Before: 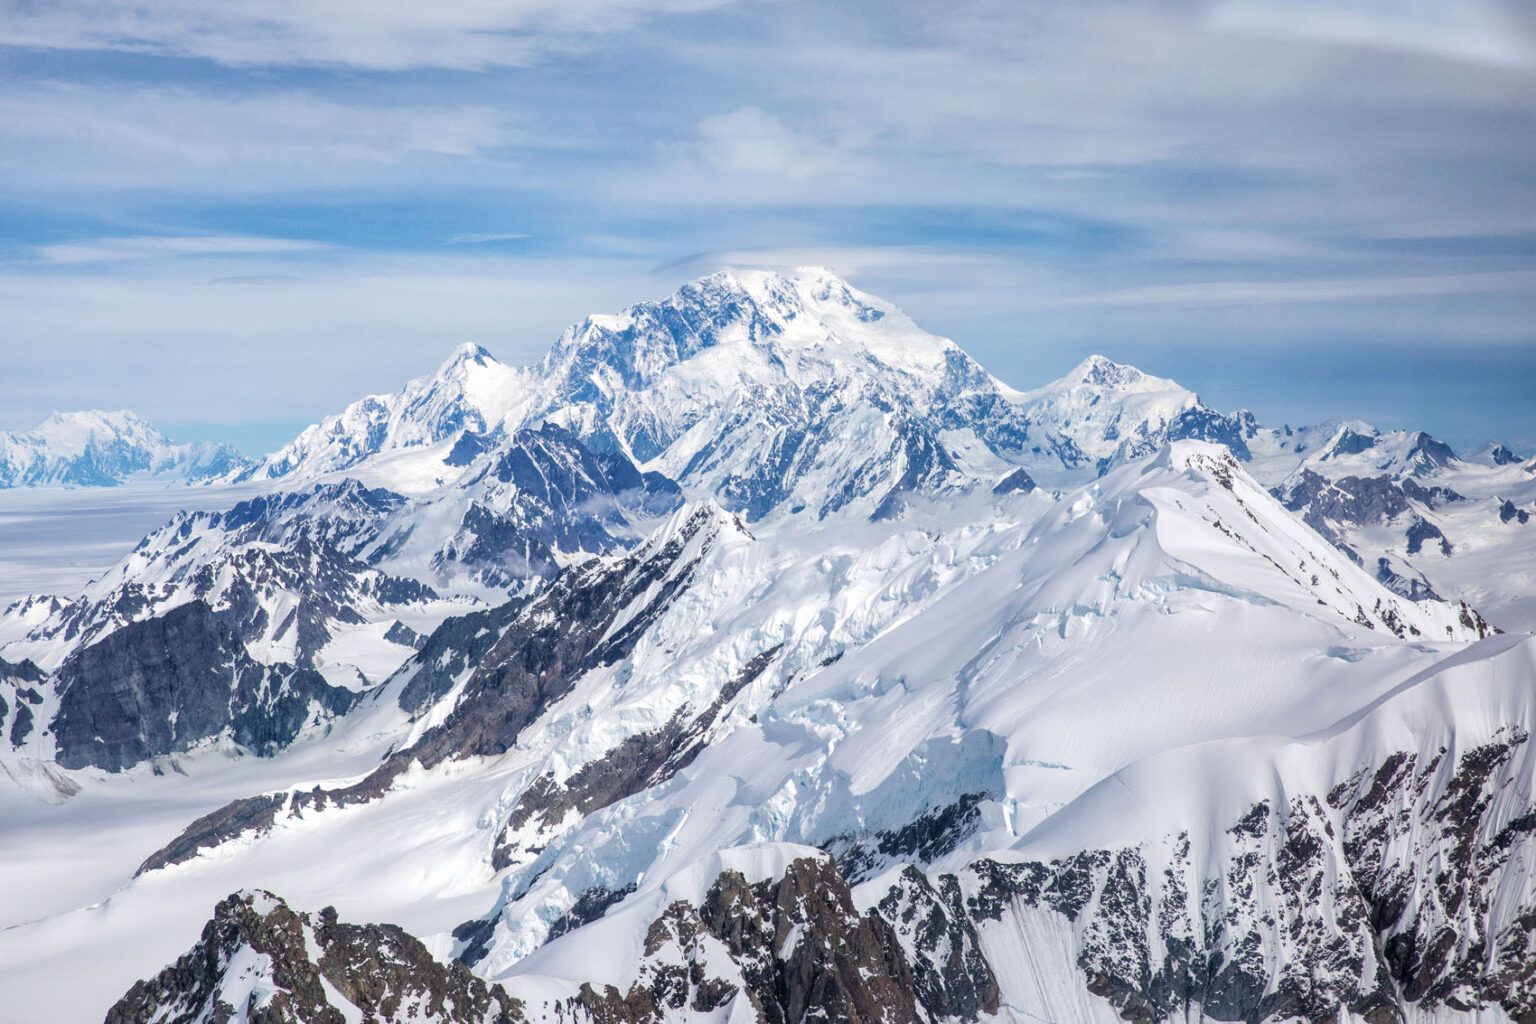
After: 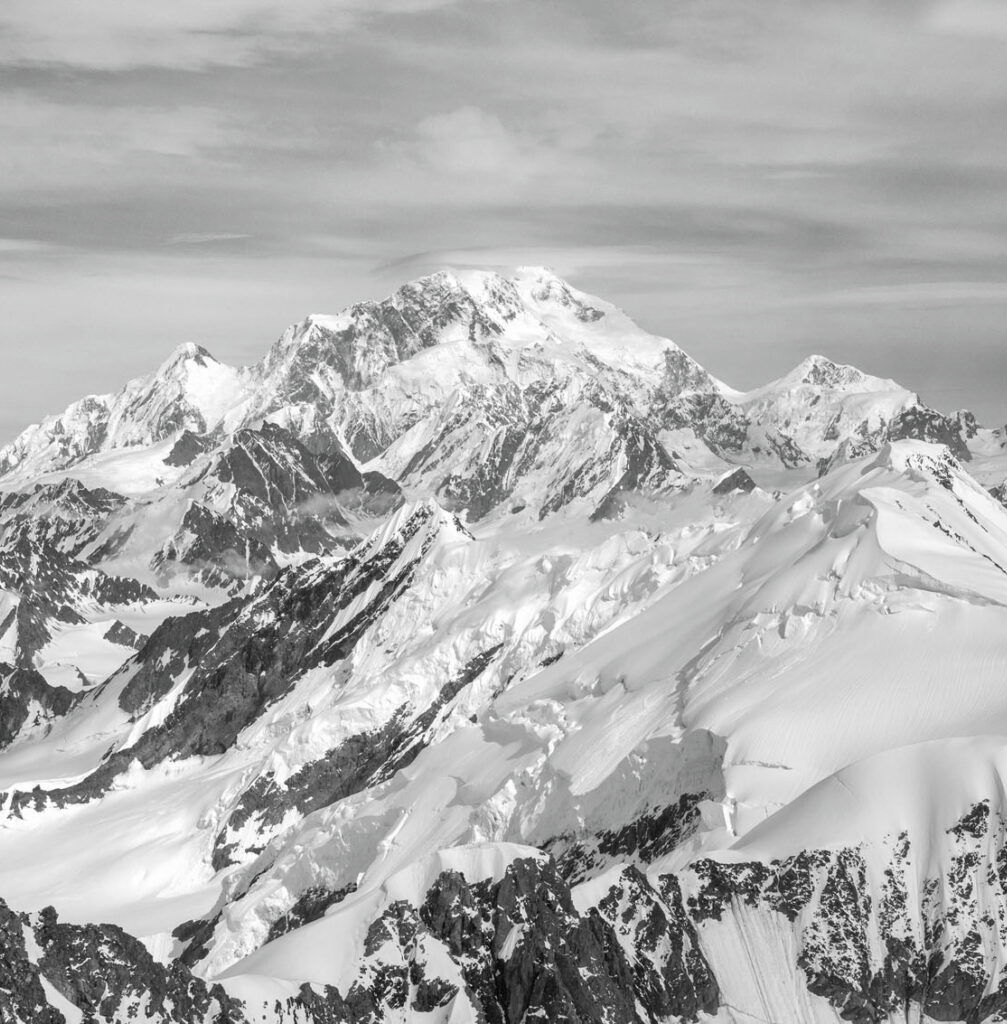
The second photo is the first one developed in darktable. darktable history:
crop and rotate: left 18.261%, right 16.151%
color zones: curves: ch0 [(0.27, 0.396) (0.563, 0.504) (0.75, 0.5) (0.787, 0.307)]
contrast brightness saturation: saturation -0.989
